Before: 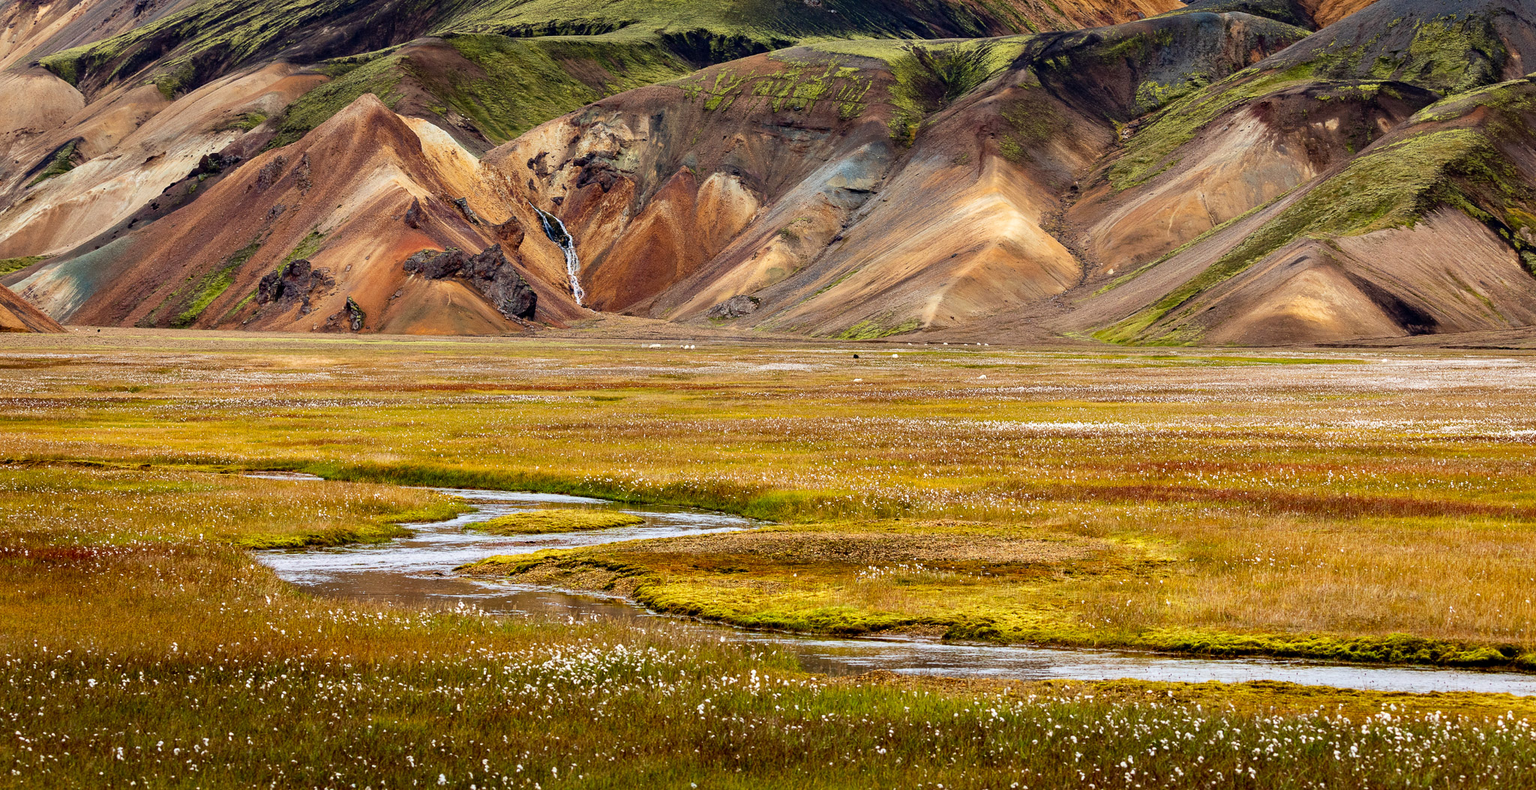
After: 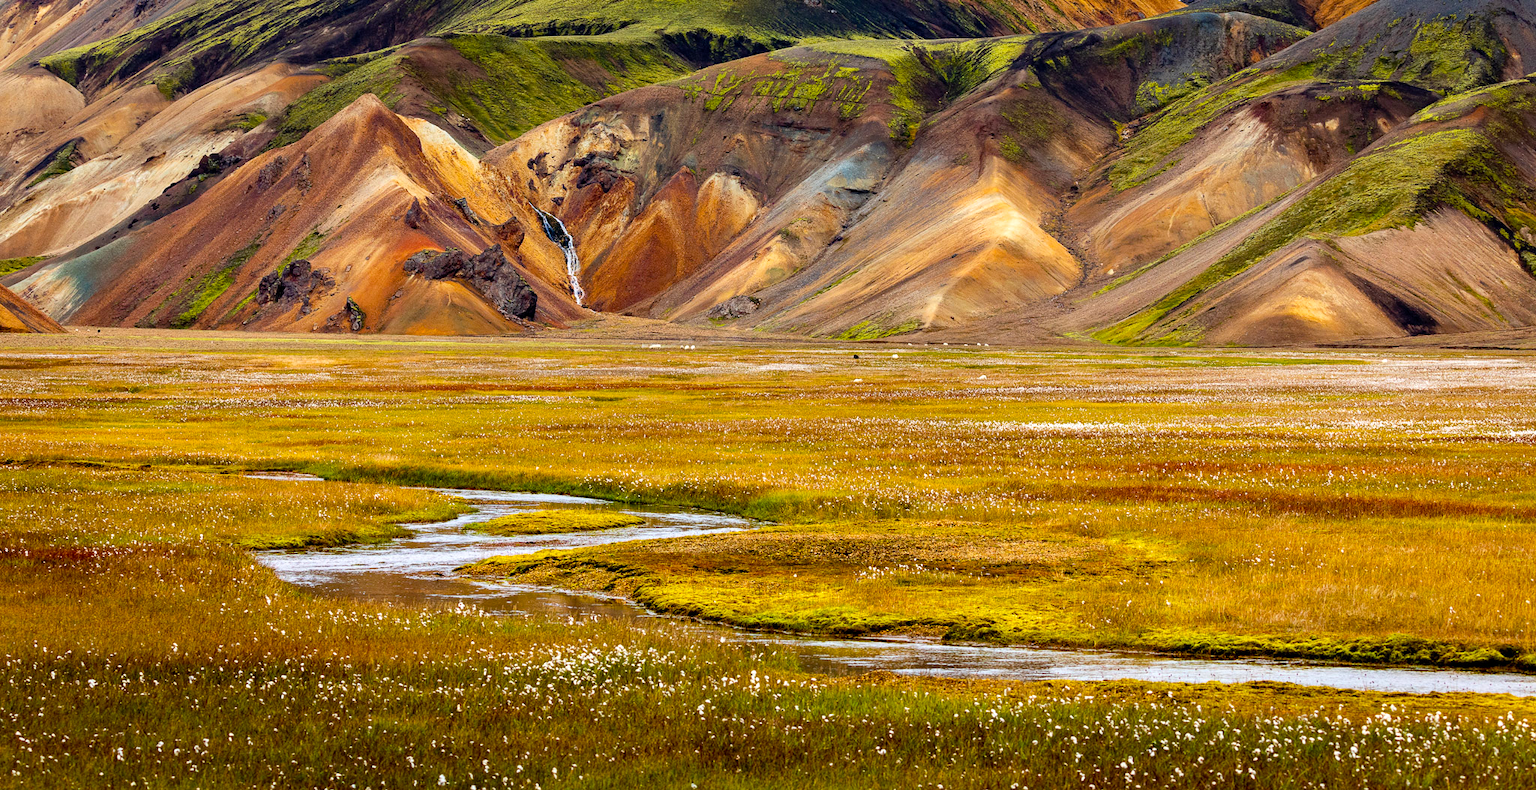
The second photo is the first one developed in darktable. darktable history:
color balance rgb: perceptual saturation grading › global saturation 30%
exposure: exposure 0.131 EV, compensate highlight preservation false
